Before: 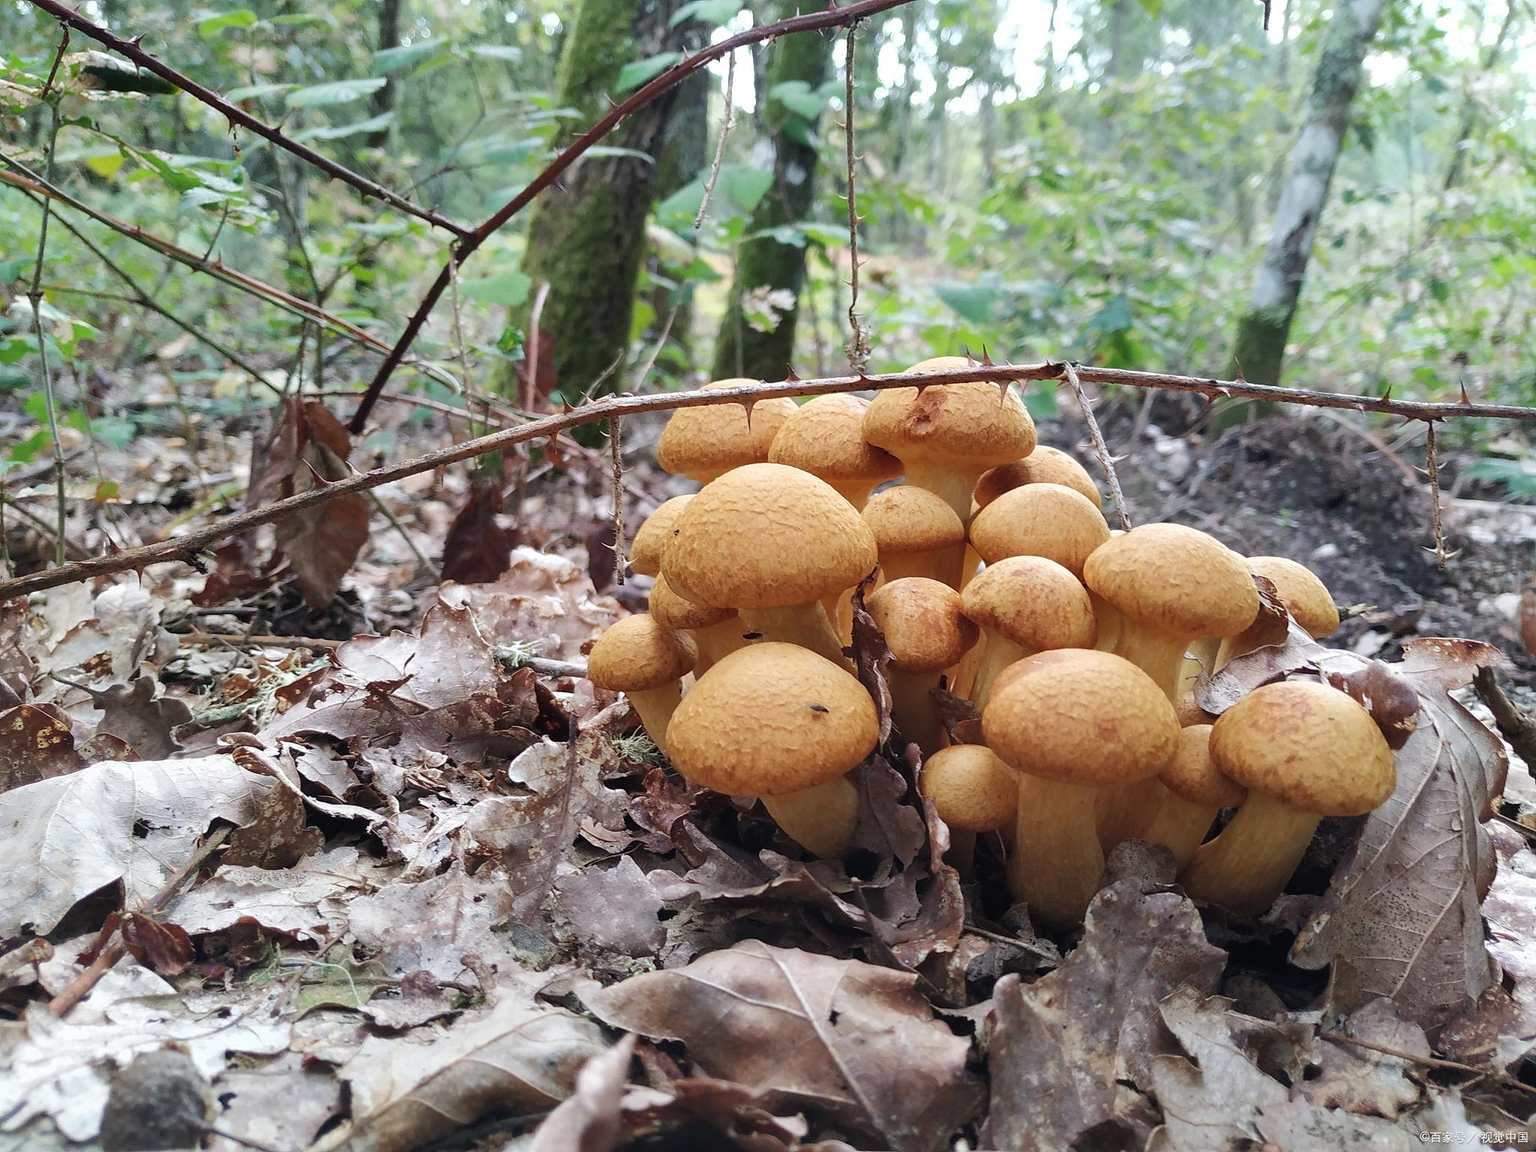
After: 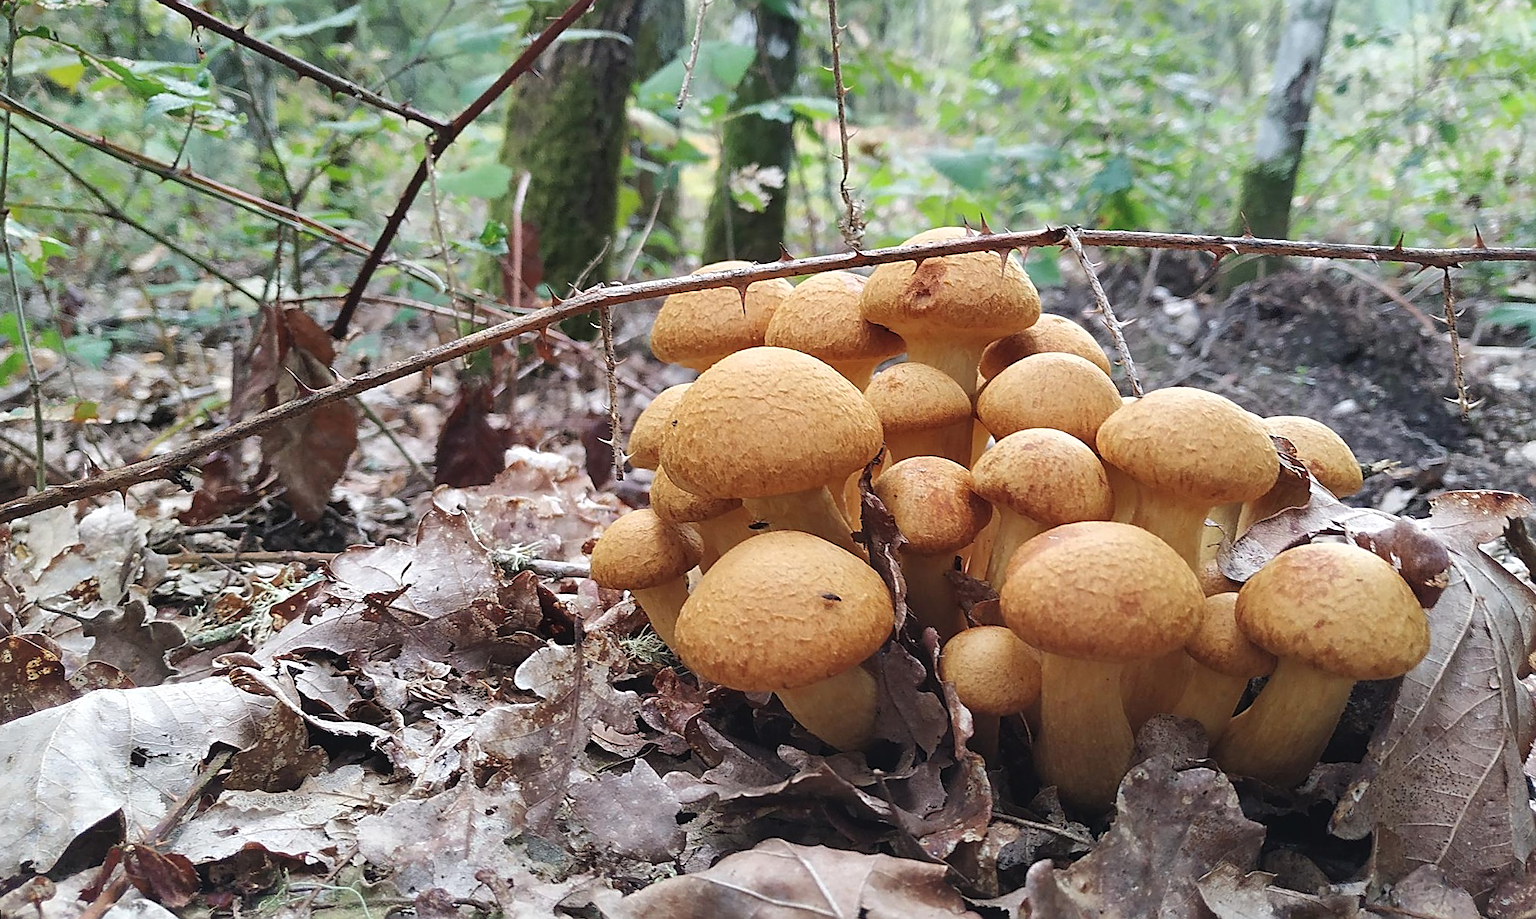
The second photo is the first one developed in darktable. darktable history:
sharpen: amount 0.55
exposure: black level correction -0.003, exposure 0.04 EV, compensate highlight preservation false
crop: top 7.625%, bottom 8.027%
rotate and perspective: rotation -3°, crop left 0.031, crop right 0.968, crop top 0.07, crop bottom 0.93
